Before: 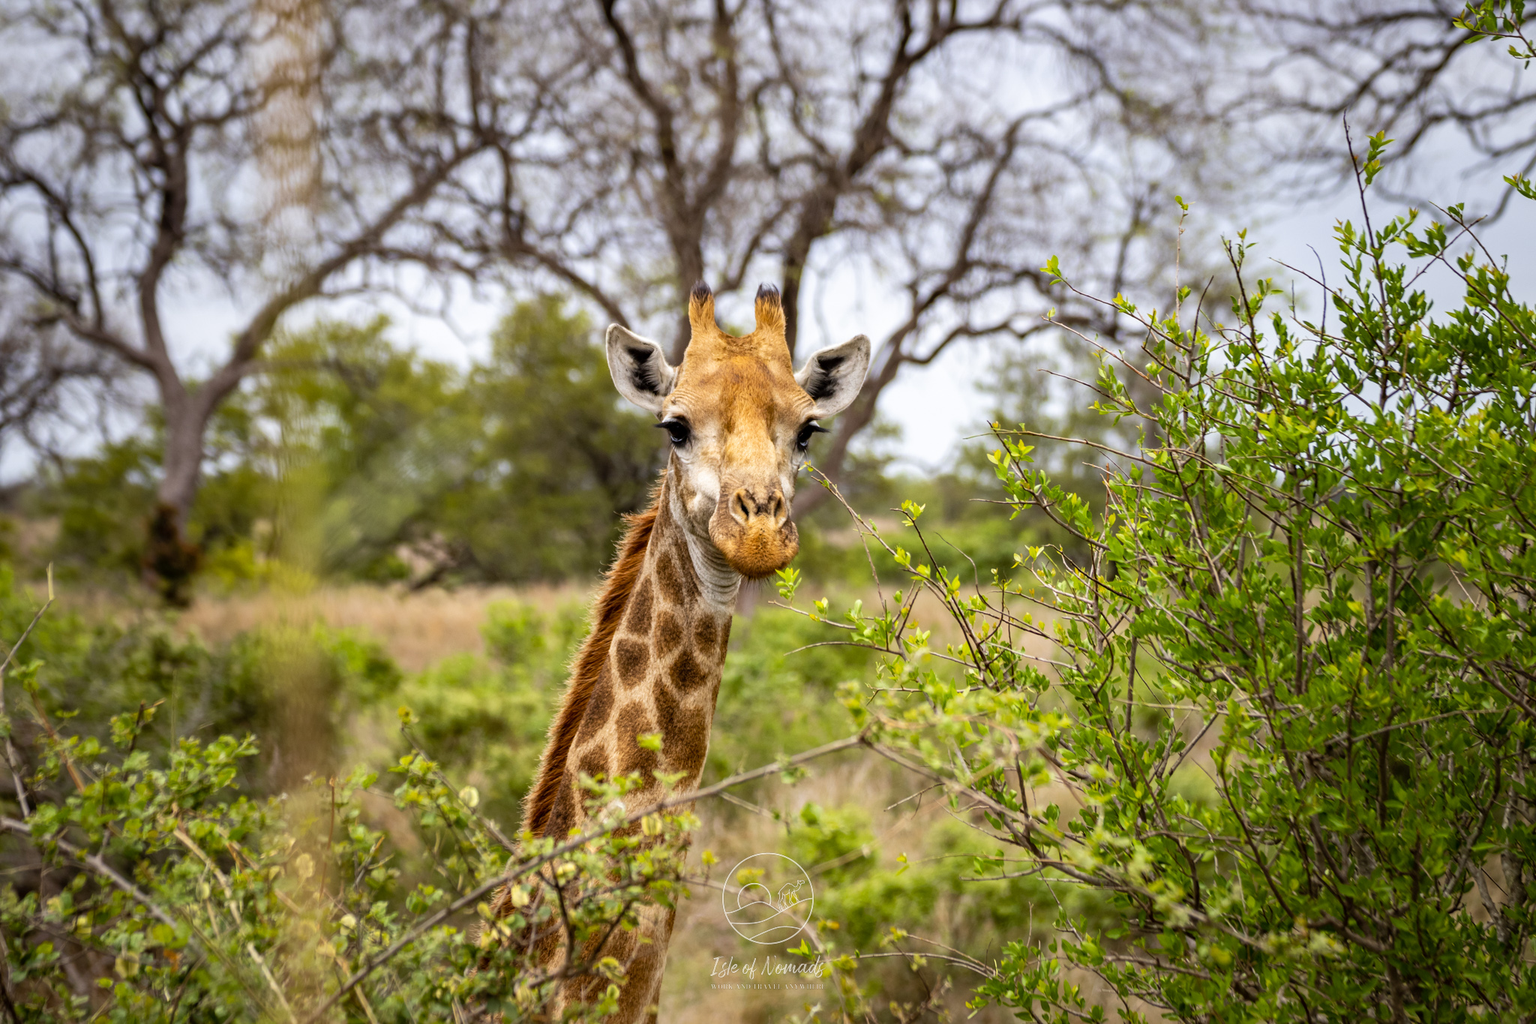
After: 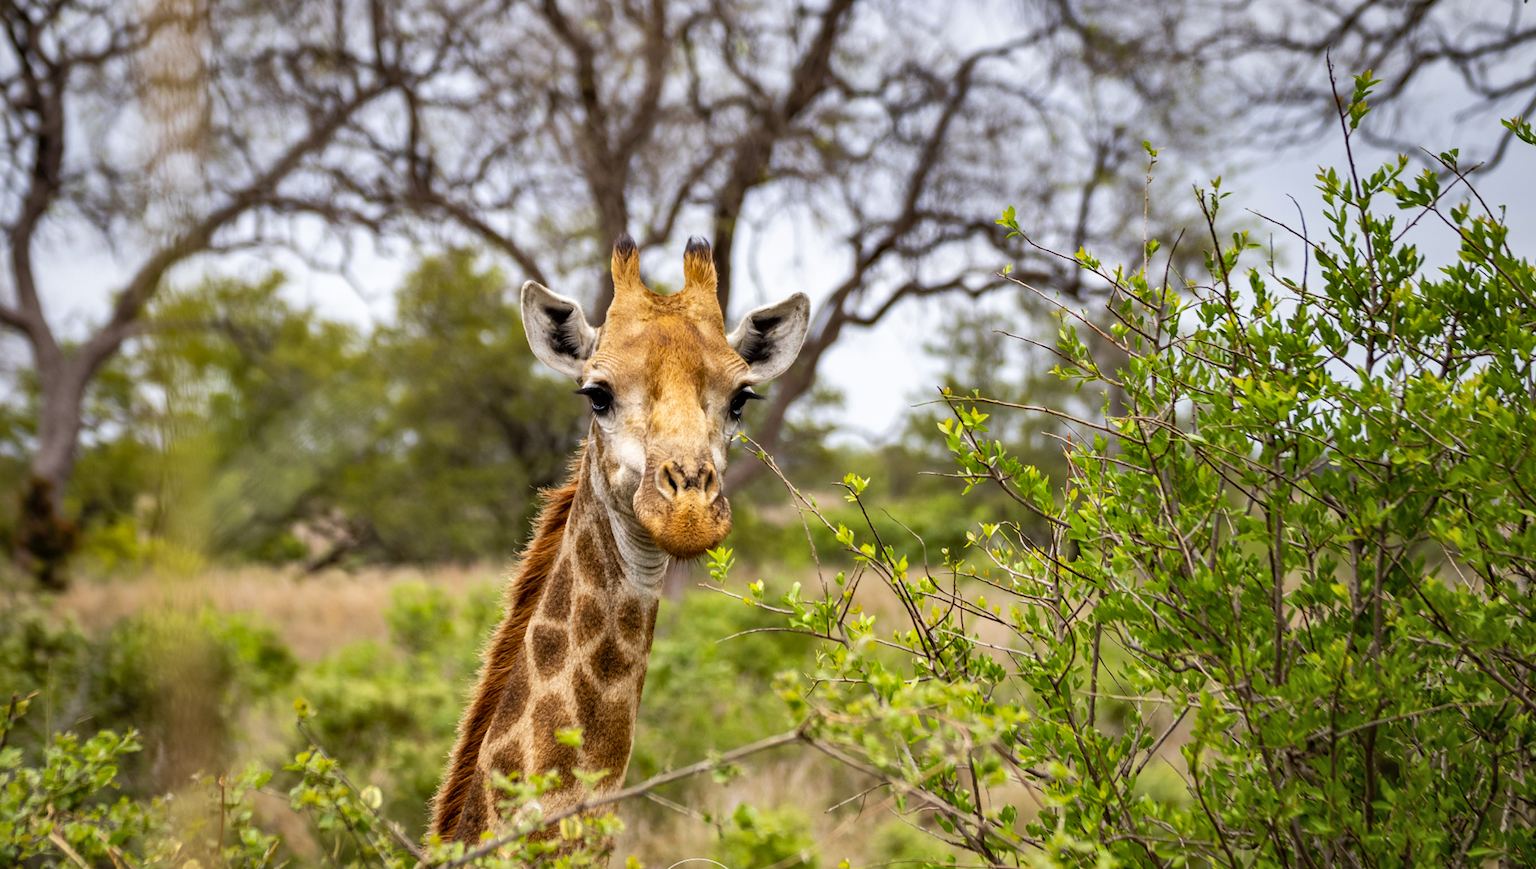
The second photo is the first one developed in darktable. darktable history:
crop: left 8.43%, top 6.564%, bottom 15.261%
shadows and highlights: radius 118.11, shadows 42.32, highlights -62.31, highlights color adjustment 55.69%, soften with gaussian
